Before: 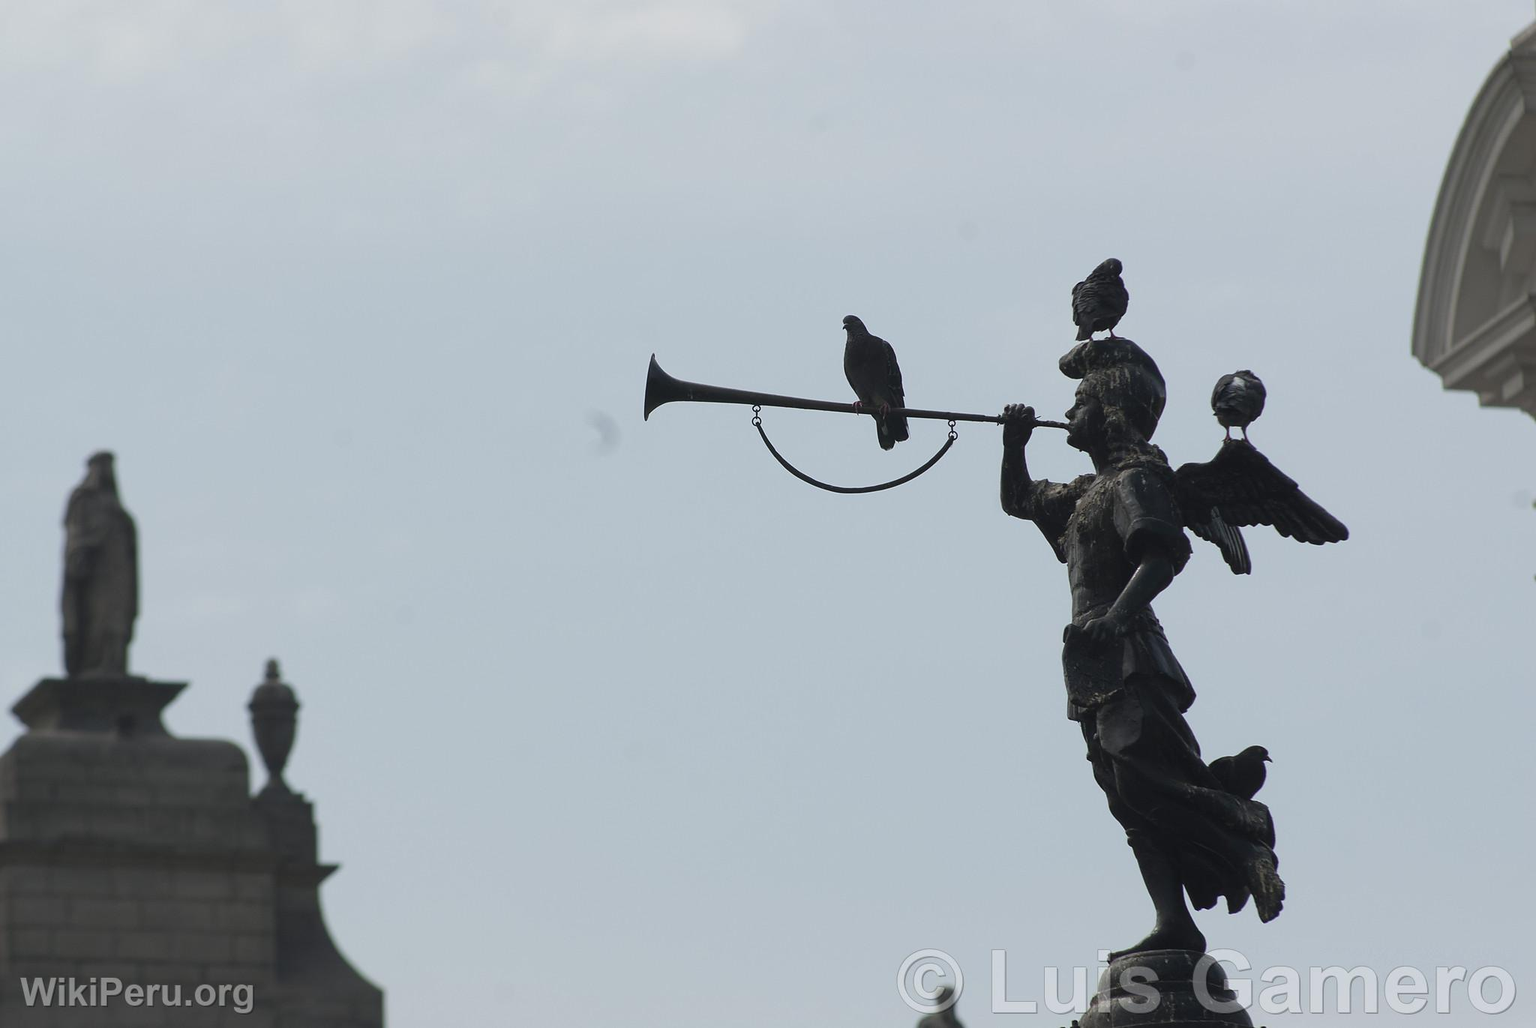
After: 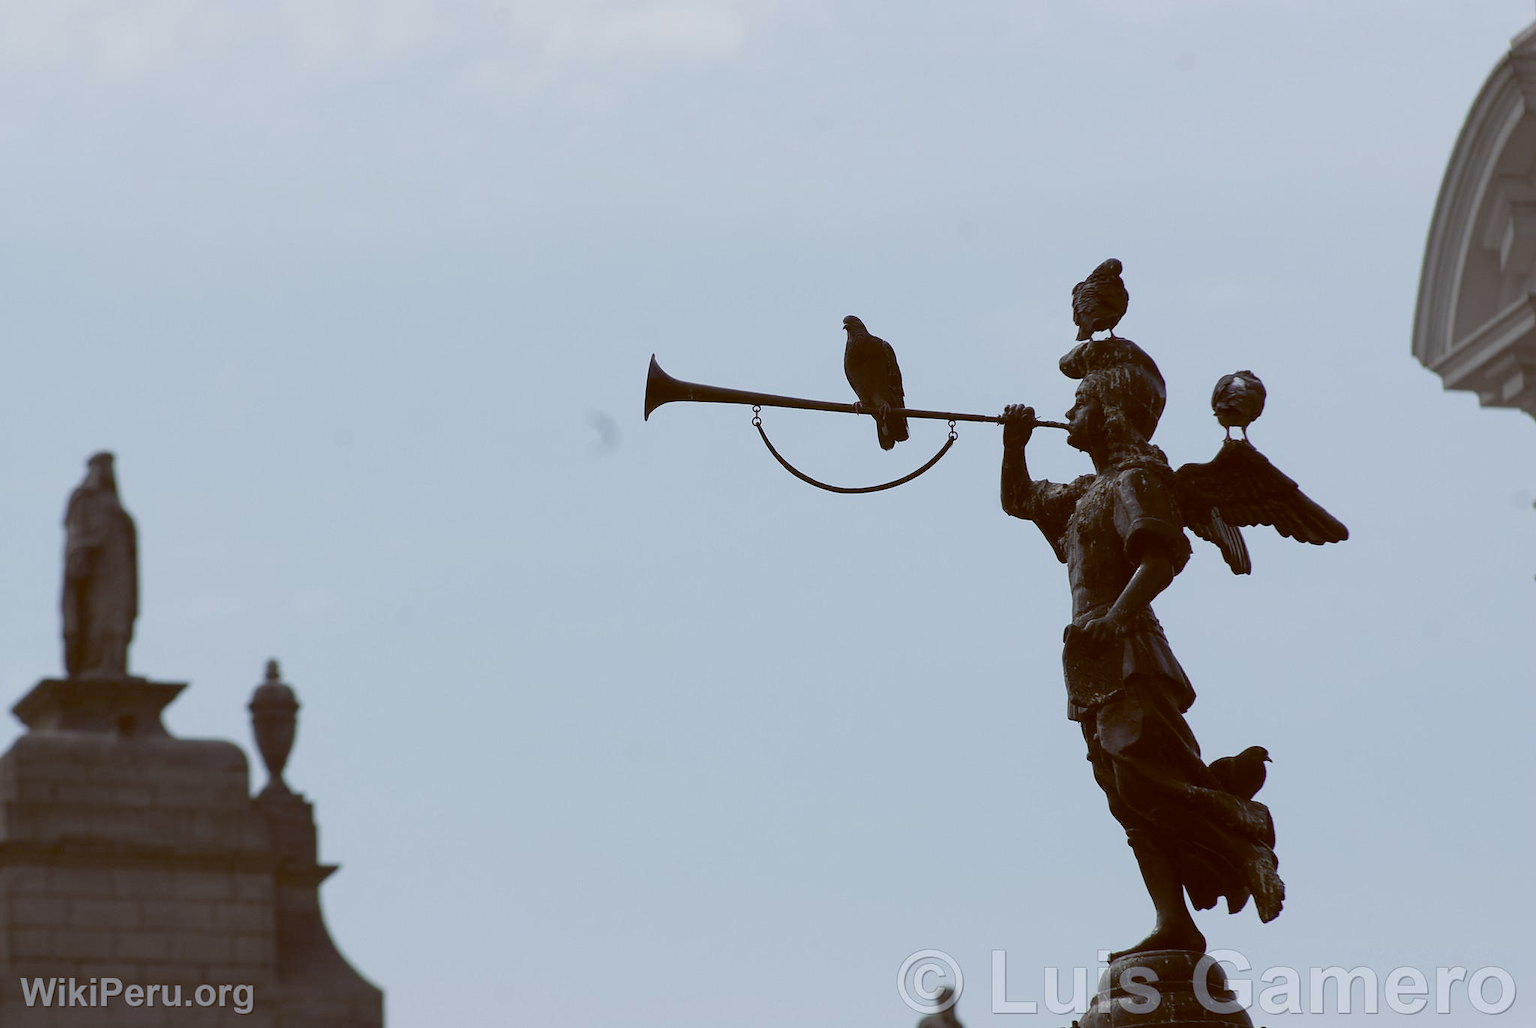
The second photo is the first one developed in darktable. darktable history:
color balance: lift [1, 1.015, 1.004, 0.985], gamma [1, 0.958, 0.971, 1.042], gain [1, 0.956, 0.977, 1.044]
filmic rgb: black relative exposure -9.5 EV, white relative exposure 3.02 EV, hardness 6.12
